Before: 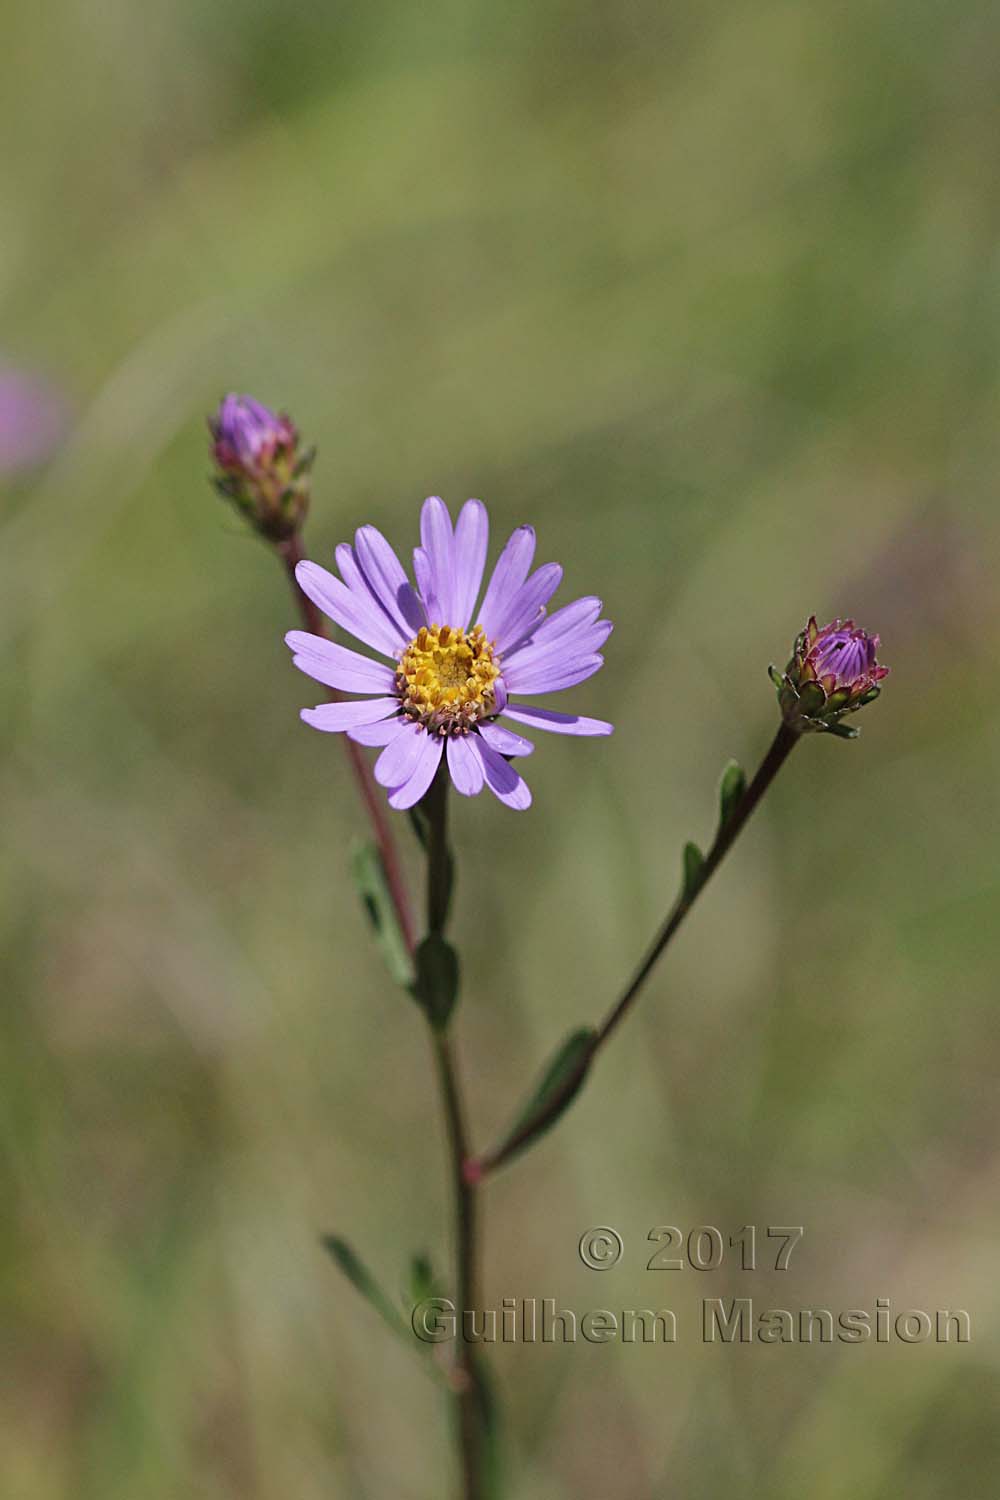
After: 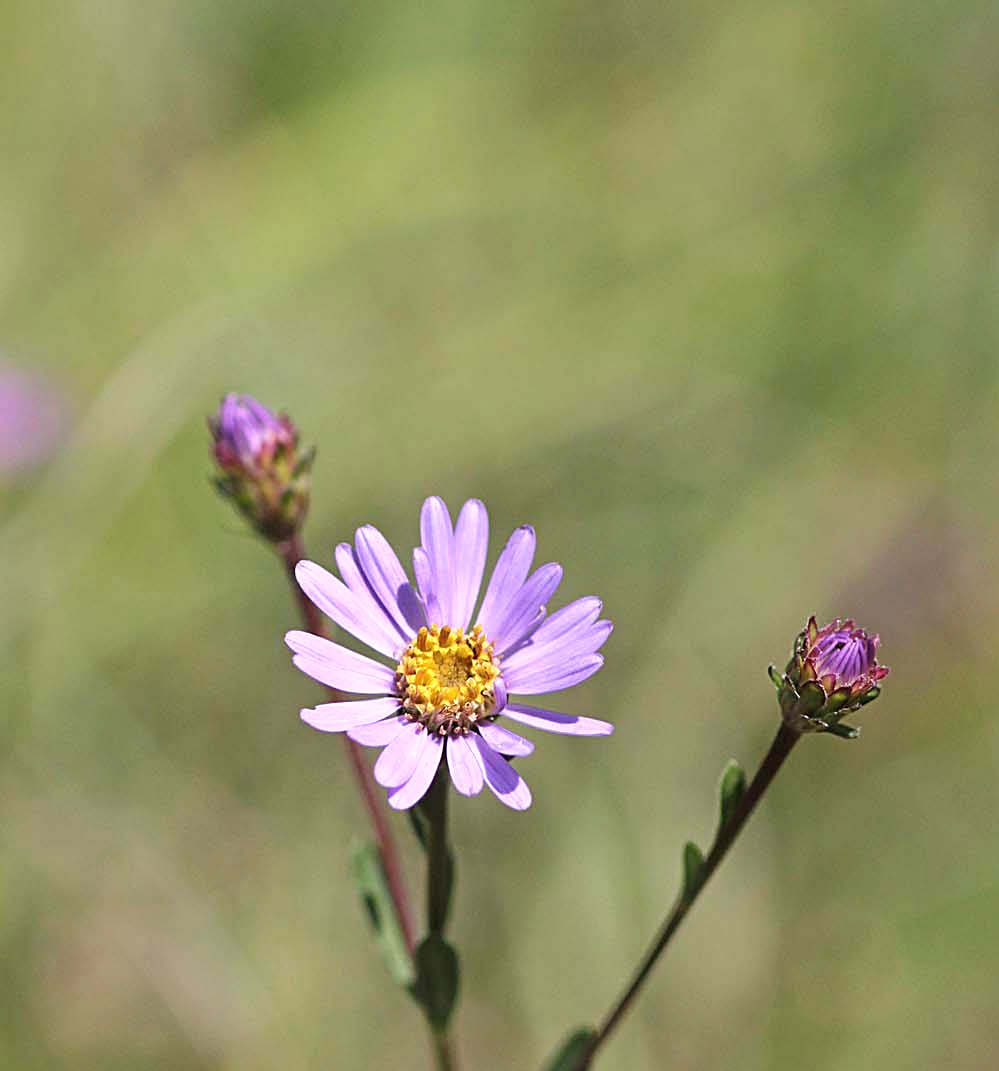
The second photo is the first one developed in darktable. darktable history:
exposure: exposure 0.641 EV, compensate exposure bias true, compensate highlight preservation false
crop: right 0%, bottom 28.568%
sharpen: amount 0.21
